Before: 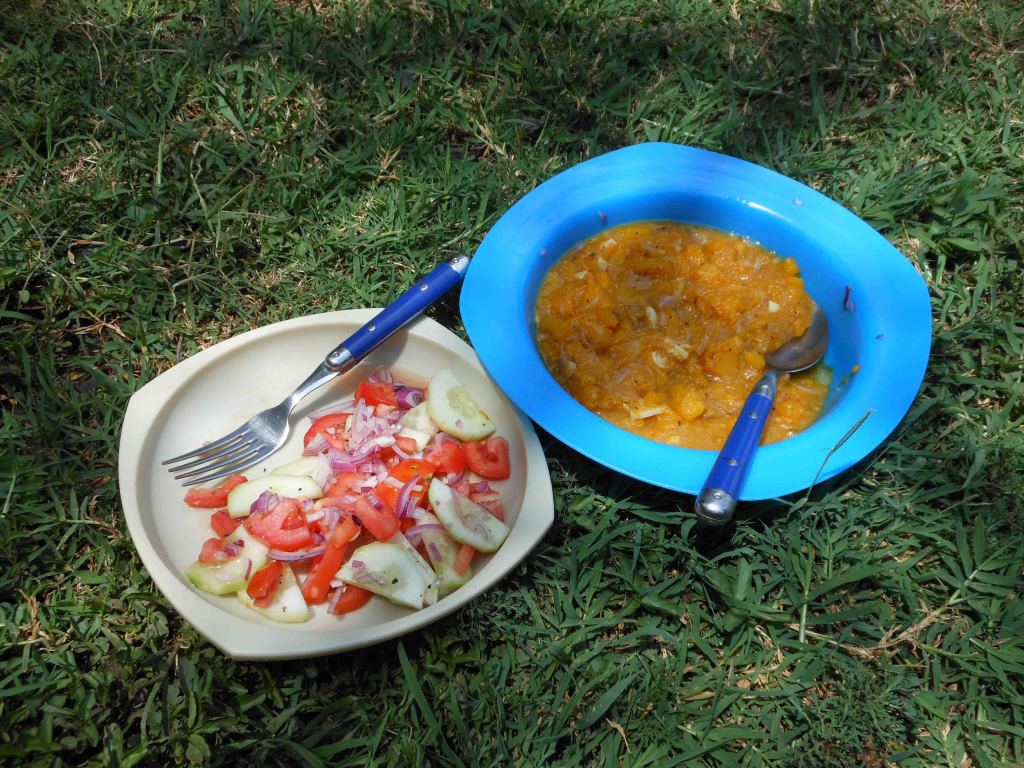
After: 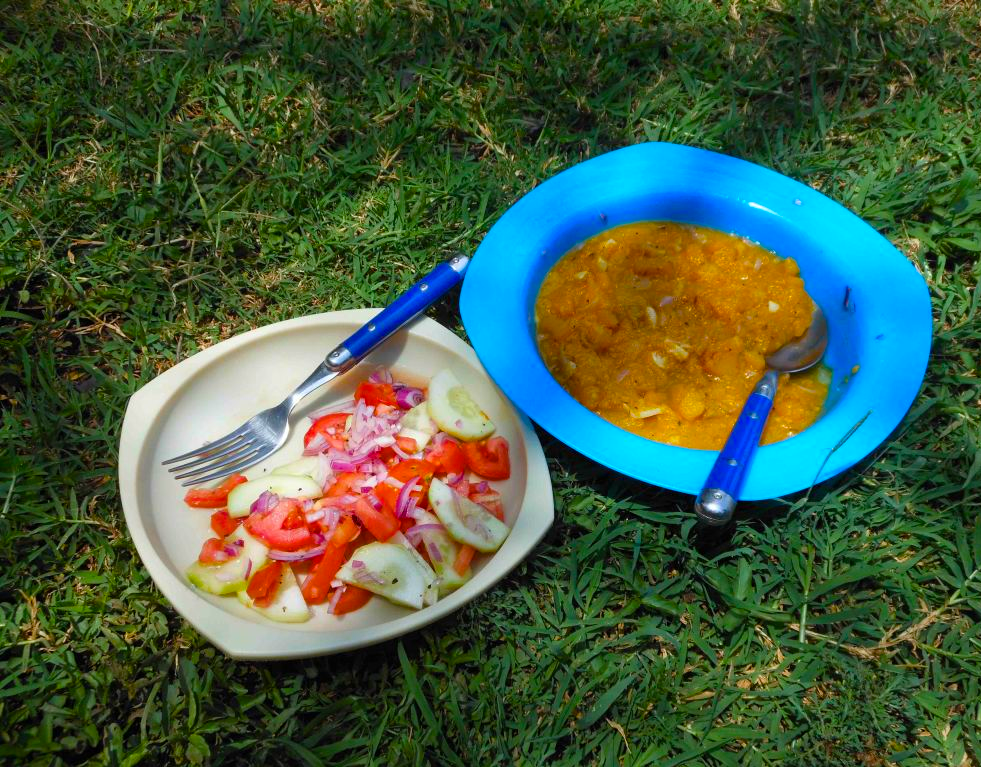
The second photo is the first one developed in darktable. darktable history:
crop: right 4.126%, bottom 0.031%
color balance rgb: linear chroma grading › global chroma 15%, perceptual saturation grading › global saturation 30%
